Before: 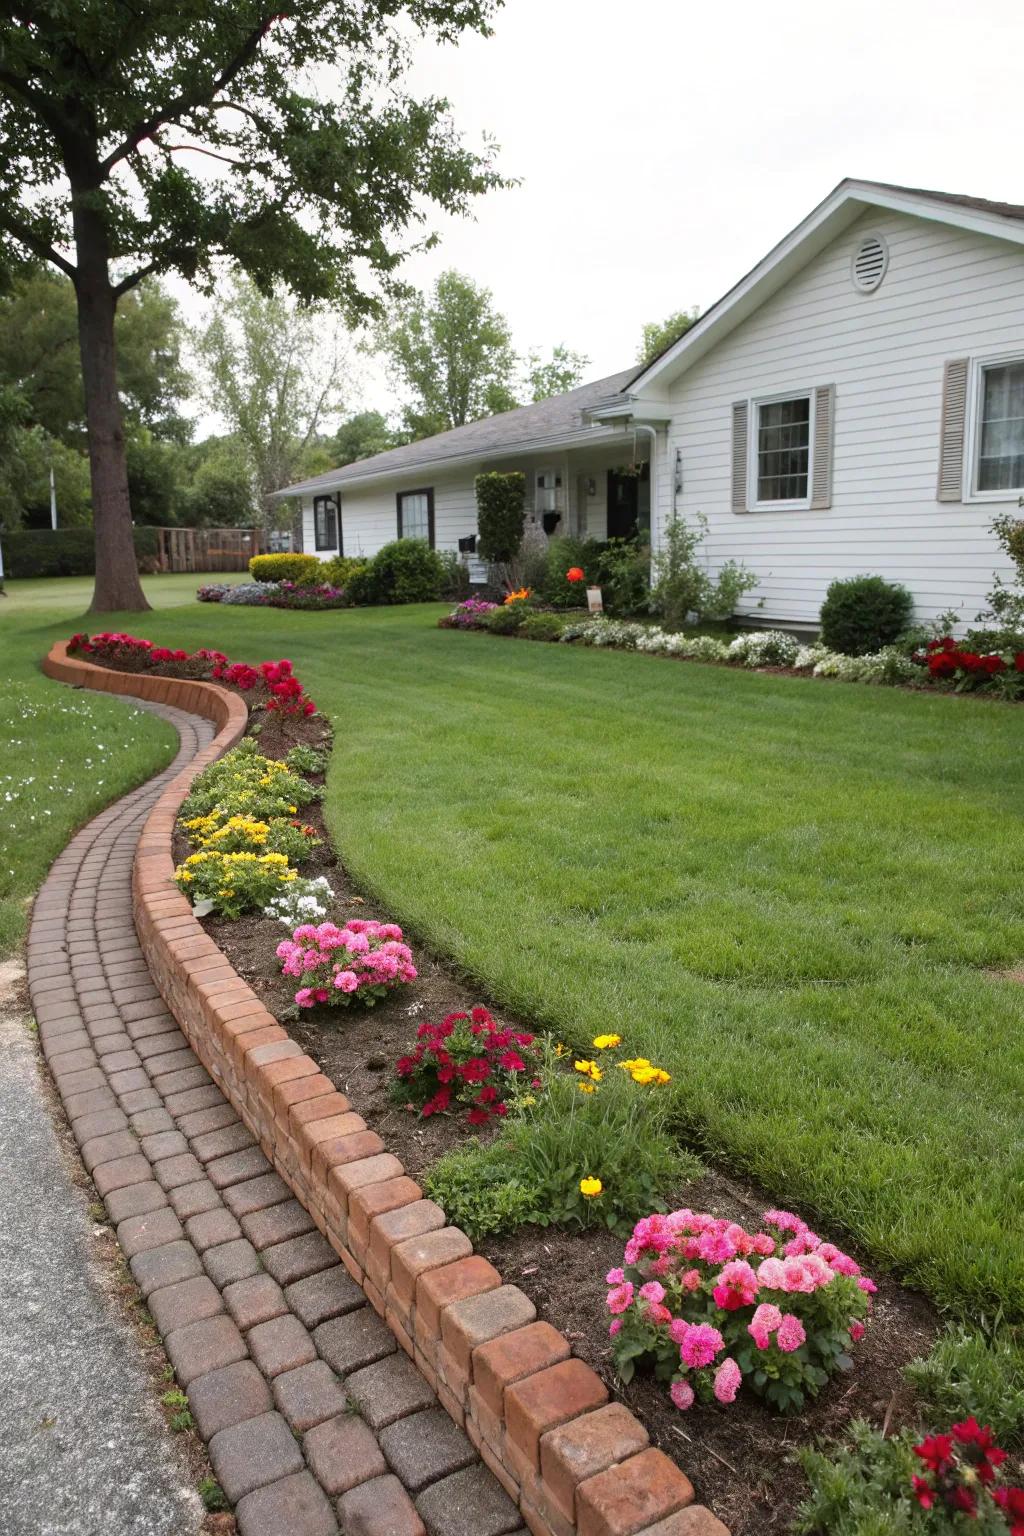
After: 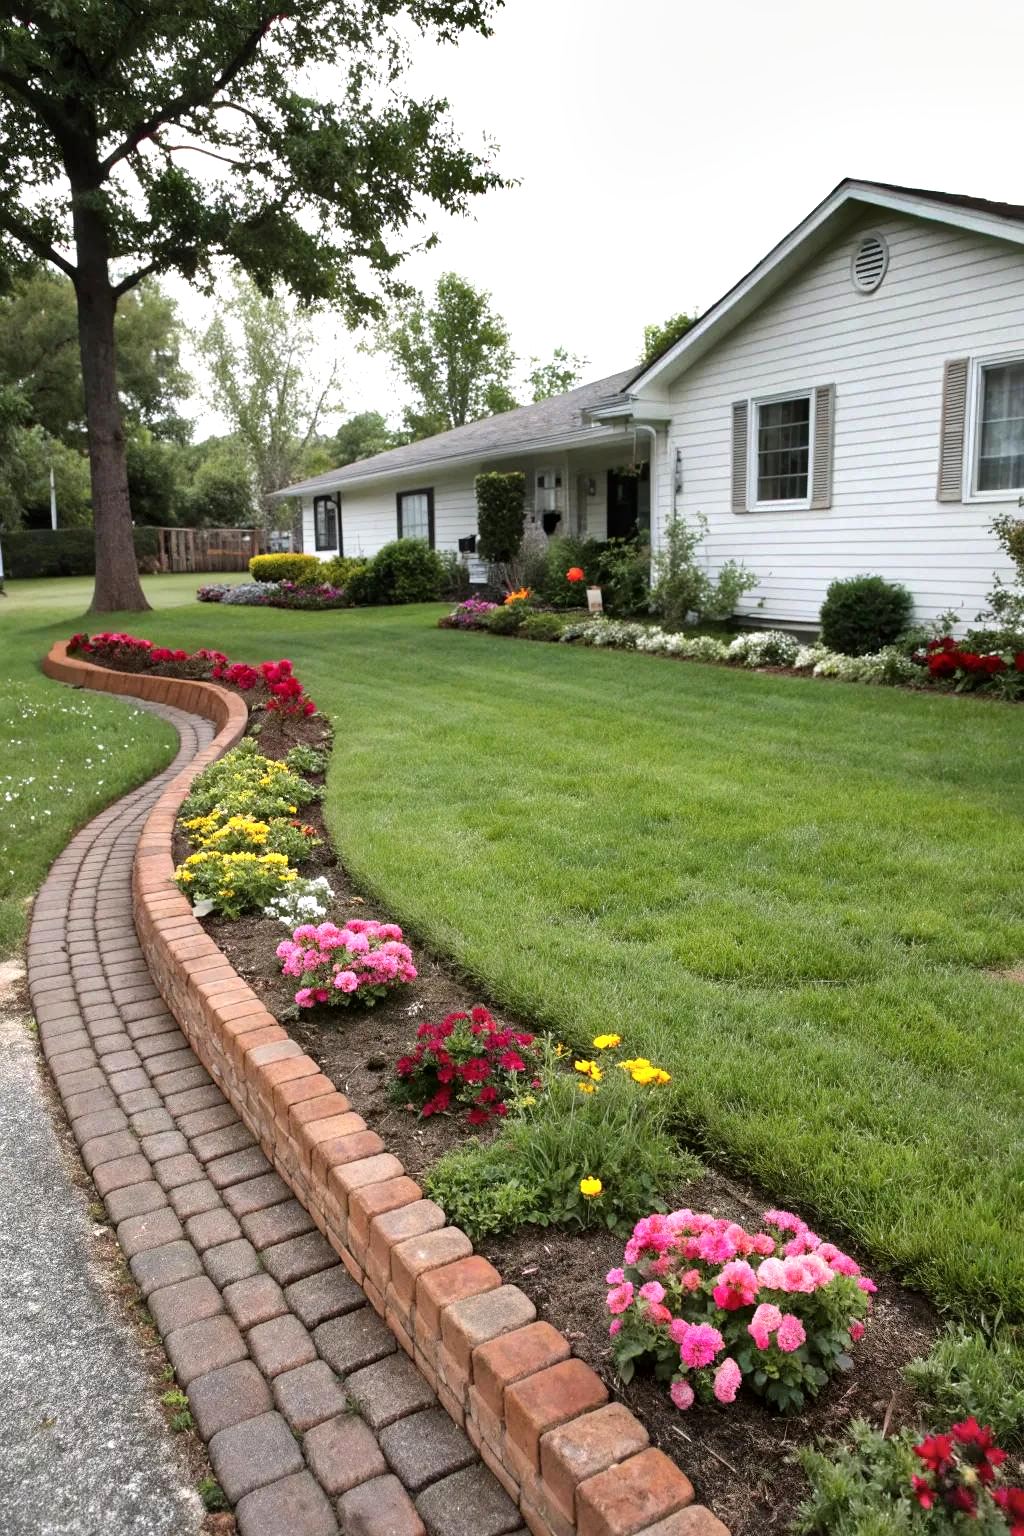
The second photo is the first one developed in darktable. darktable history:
local contrast: mode bilateral grid, contrast 20, coarseness 50, detail 119%, midtone range 0.2
tone equalizer: -8 EV -0.417 EV, -7 EV -0.409 EV, -6 EV -0.323 EV, -5 EV -0.239 EV, -3 EV 0.204 EV, -2 EV 0.305 EV, -1 EV 0.381 EV, +0 EV 0.387 EV, mask exposure compensation -0.505 EV
shadows and highlights: soften with gaussian
